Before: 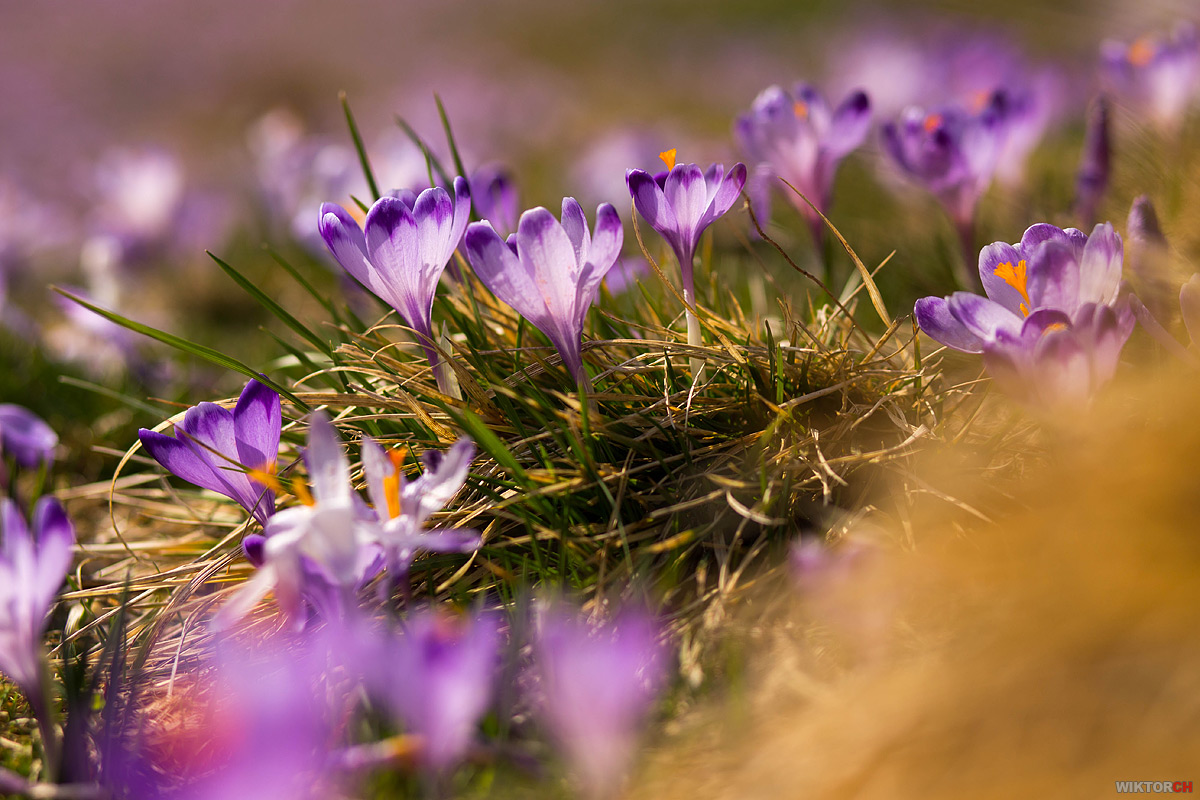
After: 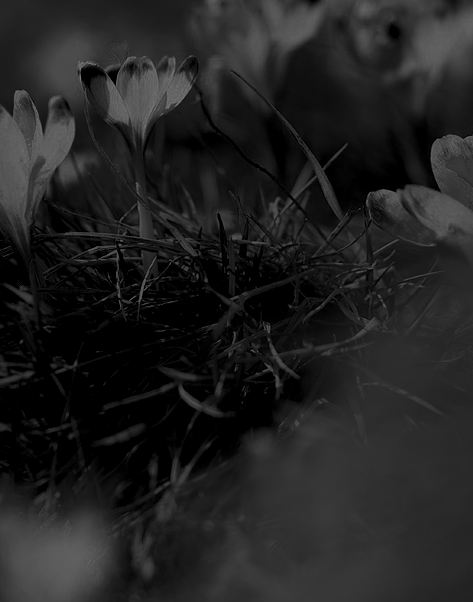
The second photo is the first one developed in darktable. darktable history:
color zones: curves: ch0 [(0, 0.613) (0.01, 0.613) (0.245, 0.448) (0.498, 0.529) (0.642, 0.665) (0.879, 0.777) (0.99, 0.613)]; ch1 [(0, 0.035) (0.121, 0.189) (0.259, 0.197) (0.415, 0.061) (0.589, 0.022) (0.732, 0.022) (0.857, 0.026) (0.991, 0.053)]
colorize: hue 90°, saturation 19%, lightness 1.59%, version 1
crop: left 45.721%, top 13.393%, right 14.118%, bottom 10.01%
monochrome: on, module defaults
